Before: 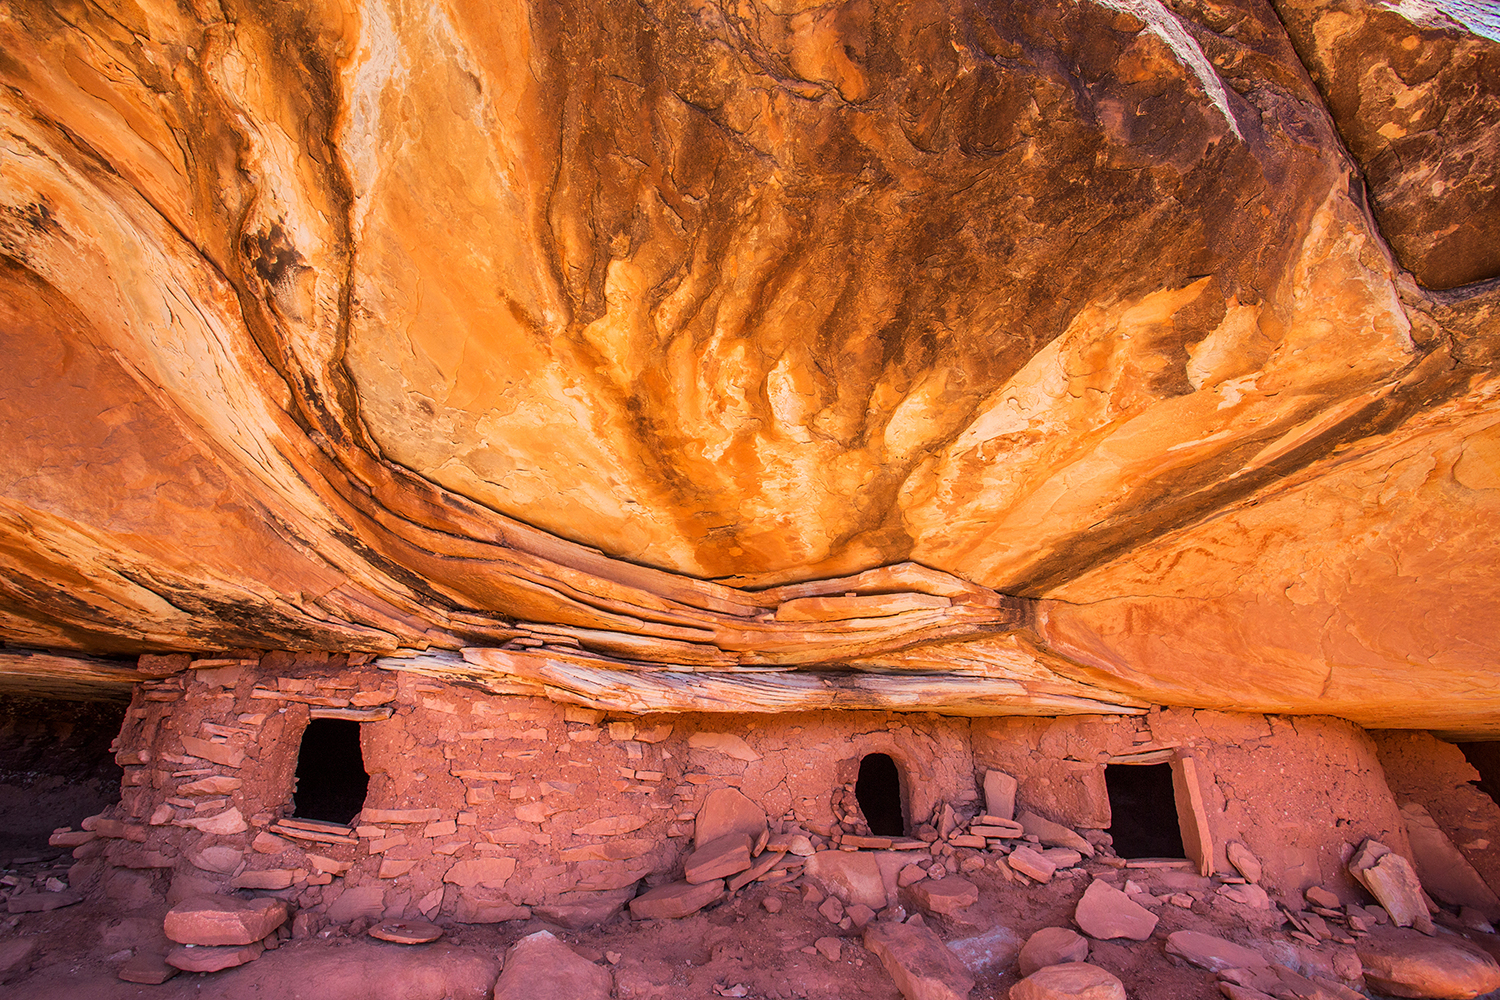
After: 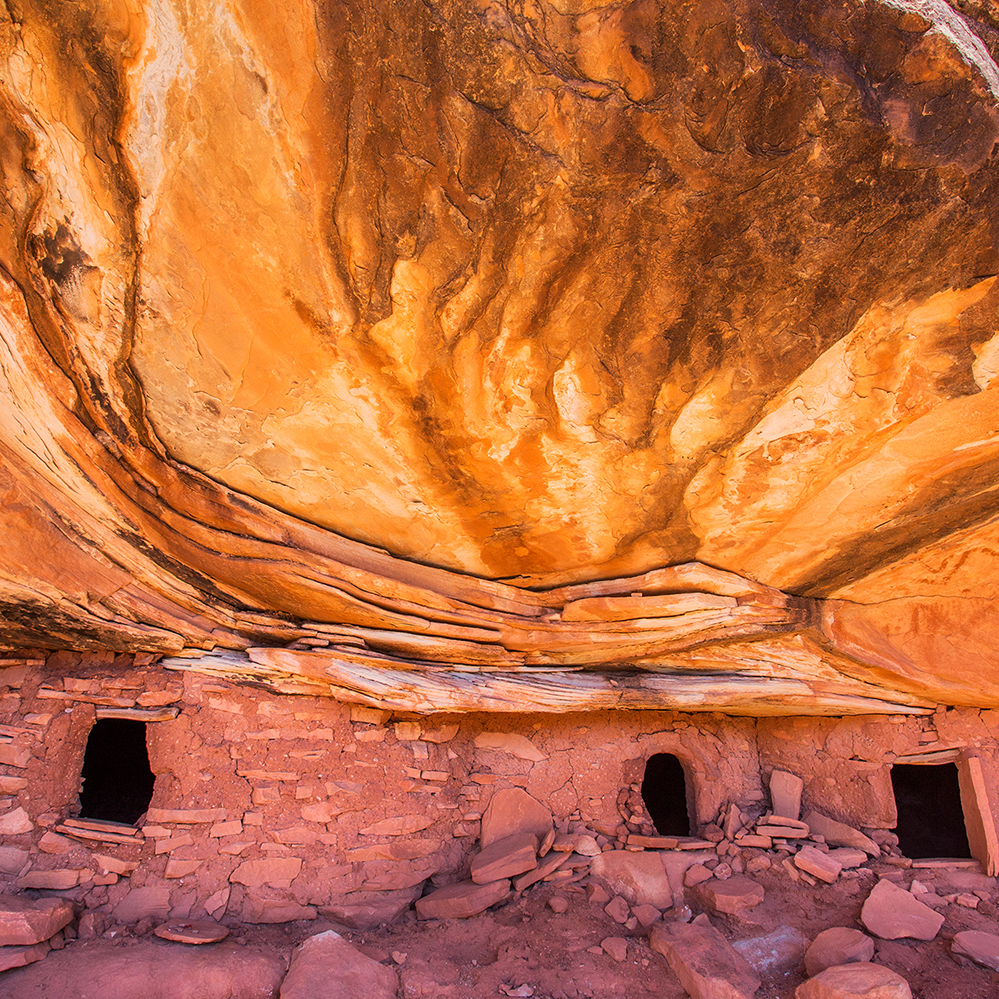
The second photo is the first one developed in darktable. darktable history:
crop and rotate: left 14.286%, right 19.111%
